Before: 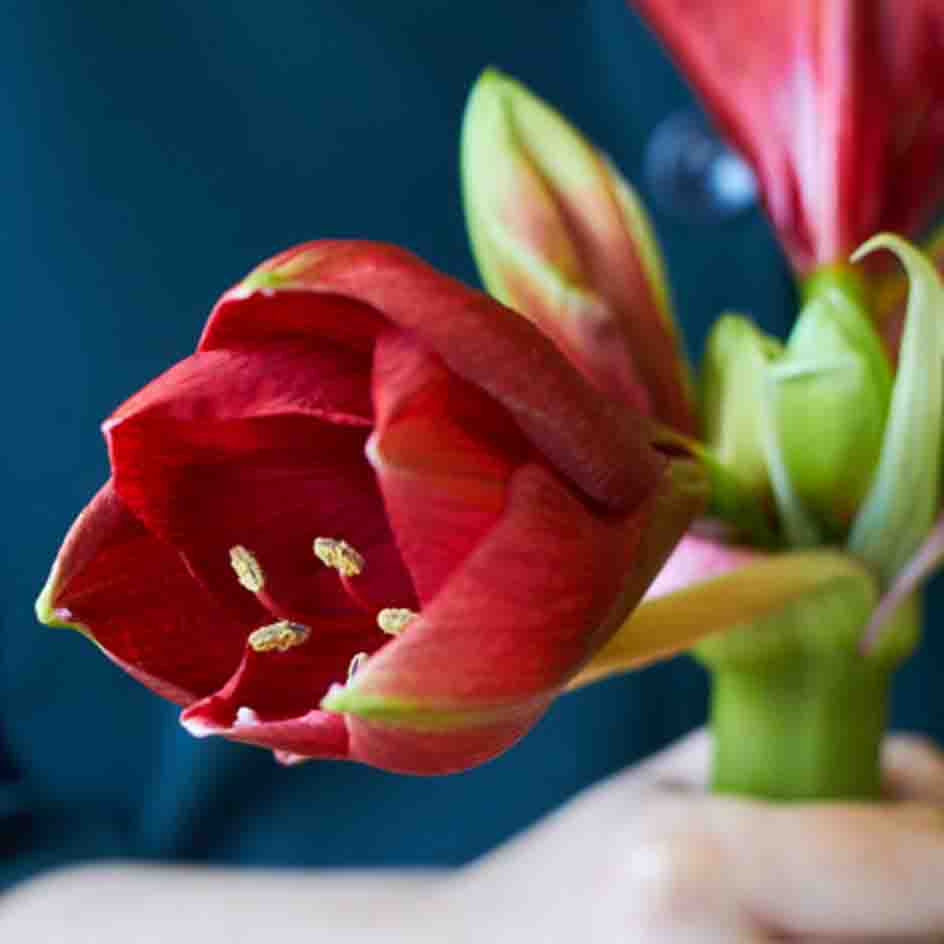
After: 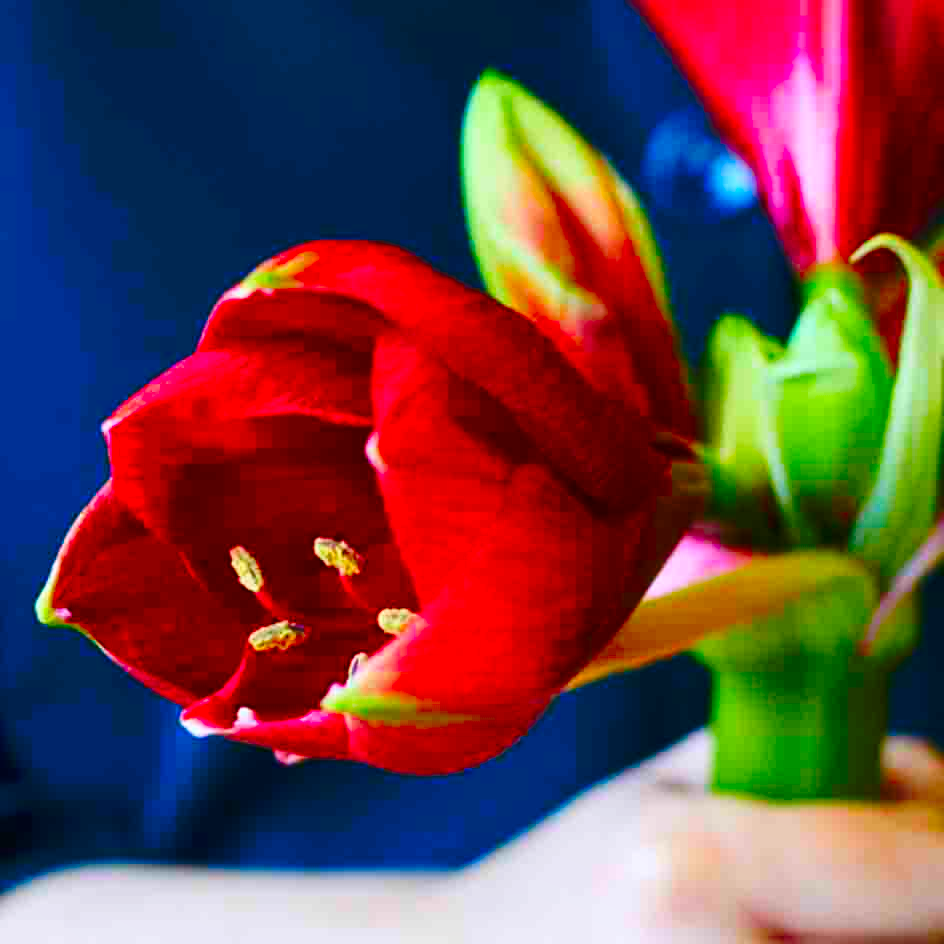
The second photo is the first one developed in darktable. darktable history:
contrast brightness saturation: contrast 0.095, saturation -0.36
color correction: highlights b* 0.025, saturation 2.97
shadows and highlights: shadows 0.13, highlights 38.58
base curve: curves: ch0 [(0, 0) (0.073, 0.04) (0.157, 0.139) (0.492, 0.492) (0.758, 0.758) (1, 1)], preserve colors none
